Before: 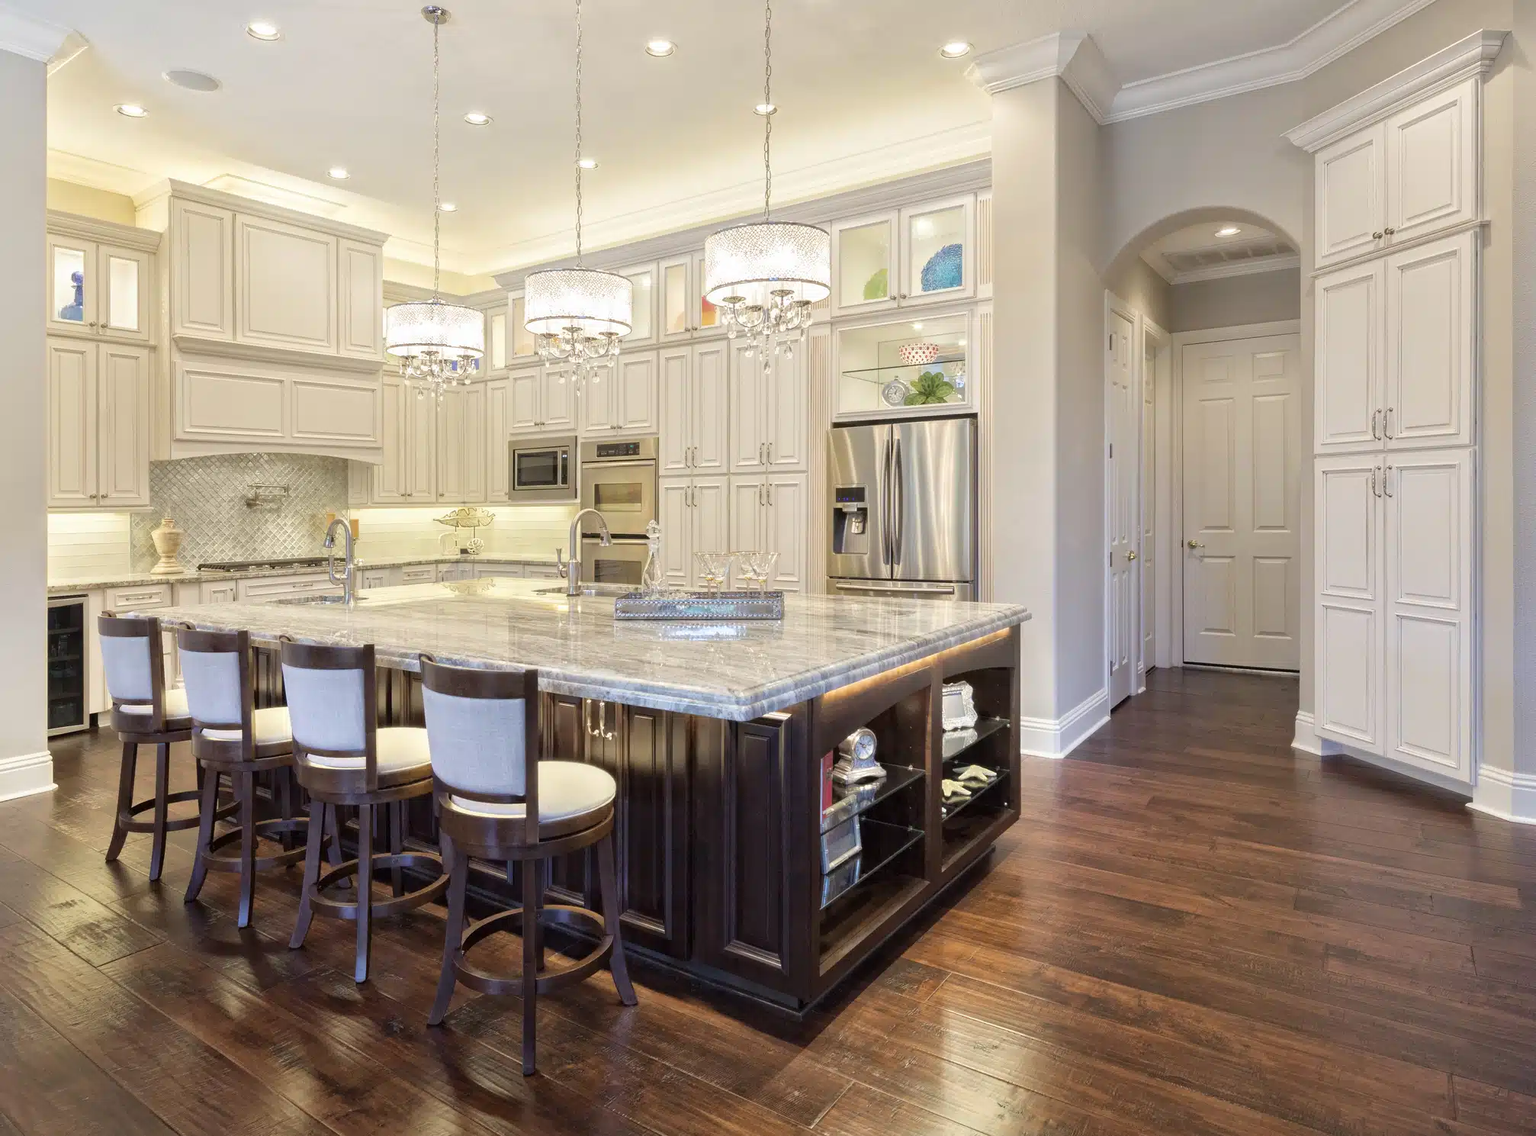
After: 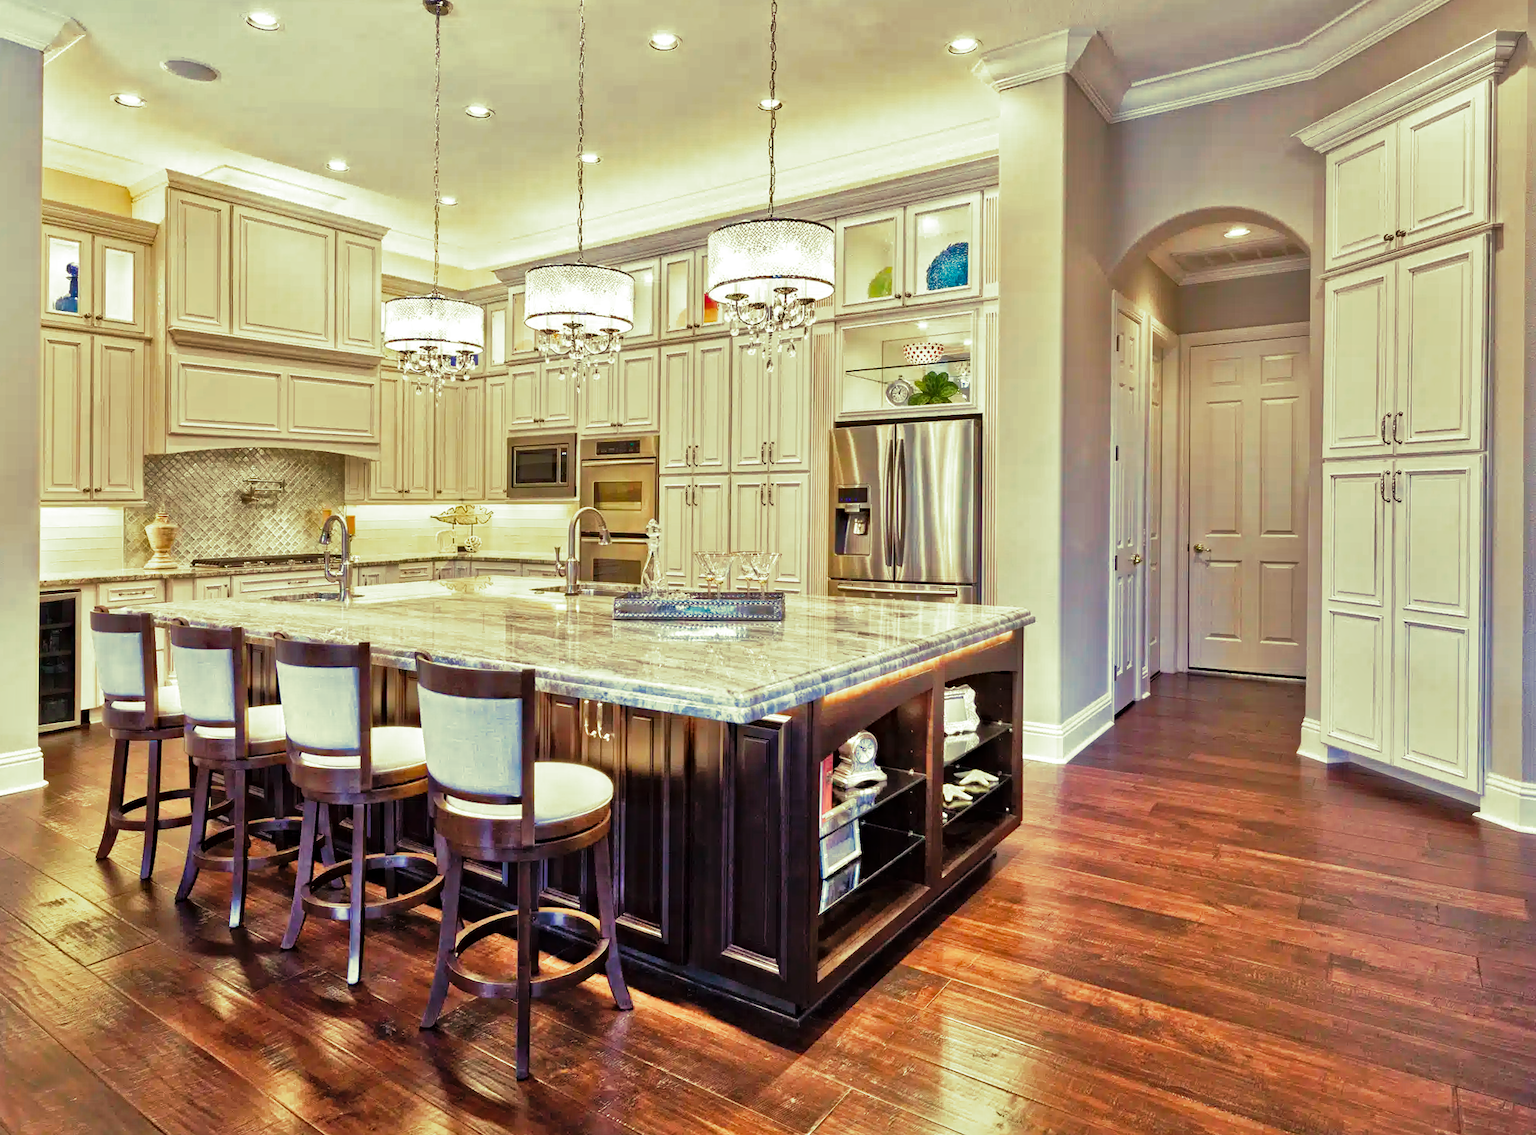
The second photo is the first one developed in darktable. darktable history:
tone equalizer: -7 EV 0.15 EV, -6 EV 0.6 EV, -5 EV 1.15 EV, -4 EV 1.33 EV, -3 EV 1.15 EV, -2 EV 0.6 EV, -1 EV 0.15 EV, mask exposure compensation -0.5 EV
shadows and highlights: soften with gaussian
exposure: compensate highlight preservation false
crop and rotate: angle -0.5°
split-toning: shadows › hue 290.82°, shadows › saturation 0.34, highlights › saturation 0.38, balance 0, compress 50%
haze removal: compatibility mode true, adaptive false
tone curve: curves: ch0 [(0, 0) (0.003, 0.004) (0.011, 0.009) (0.025, 0.017) (0.044, 0.029) (0.069, 0.04) (0.1, 0.051) (0.136, 0.07) (0.177, 0.095) (0.224, 0.131) (0.277, 0.179) (0.335, 0.237) (0.399, 0.302) (0.468, 0.386) (0.543, 0.471) (0.623, 0.576) (0.709, 0.699) (0.801, 0.817) (0.898, 0.917) (1, 1)], preserve colors none
